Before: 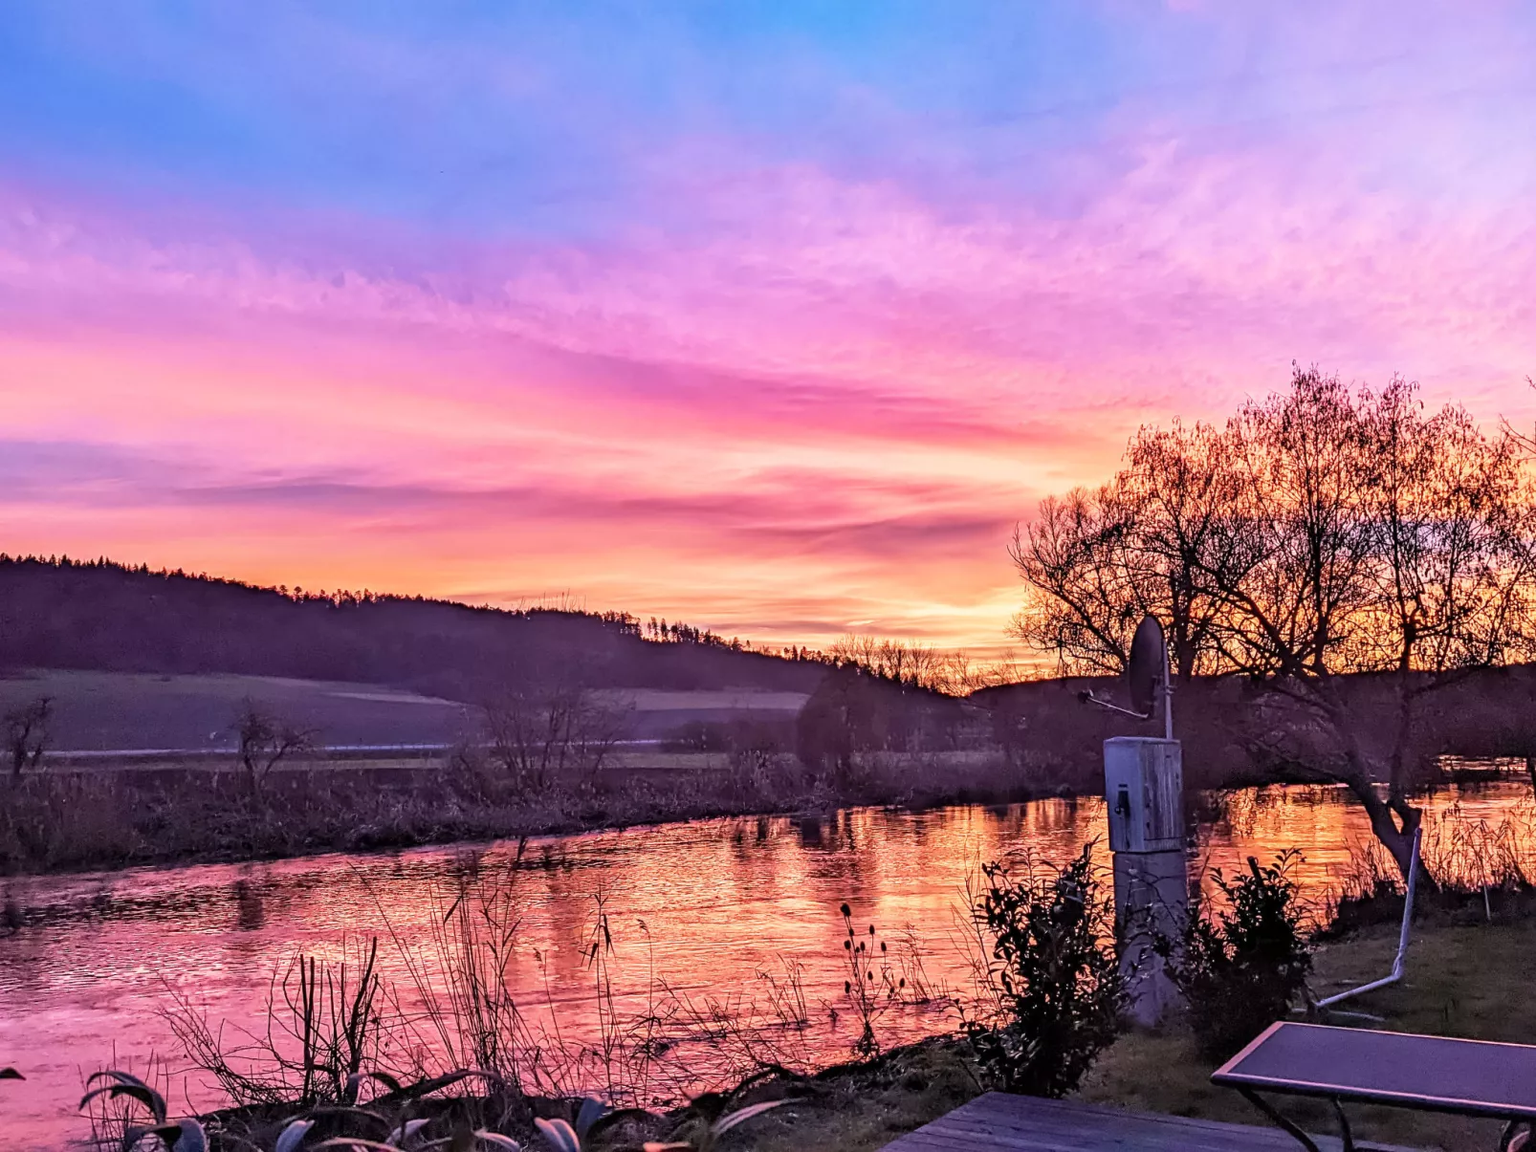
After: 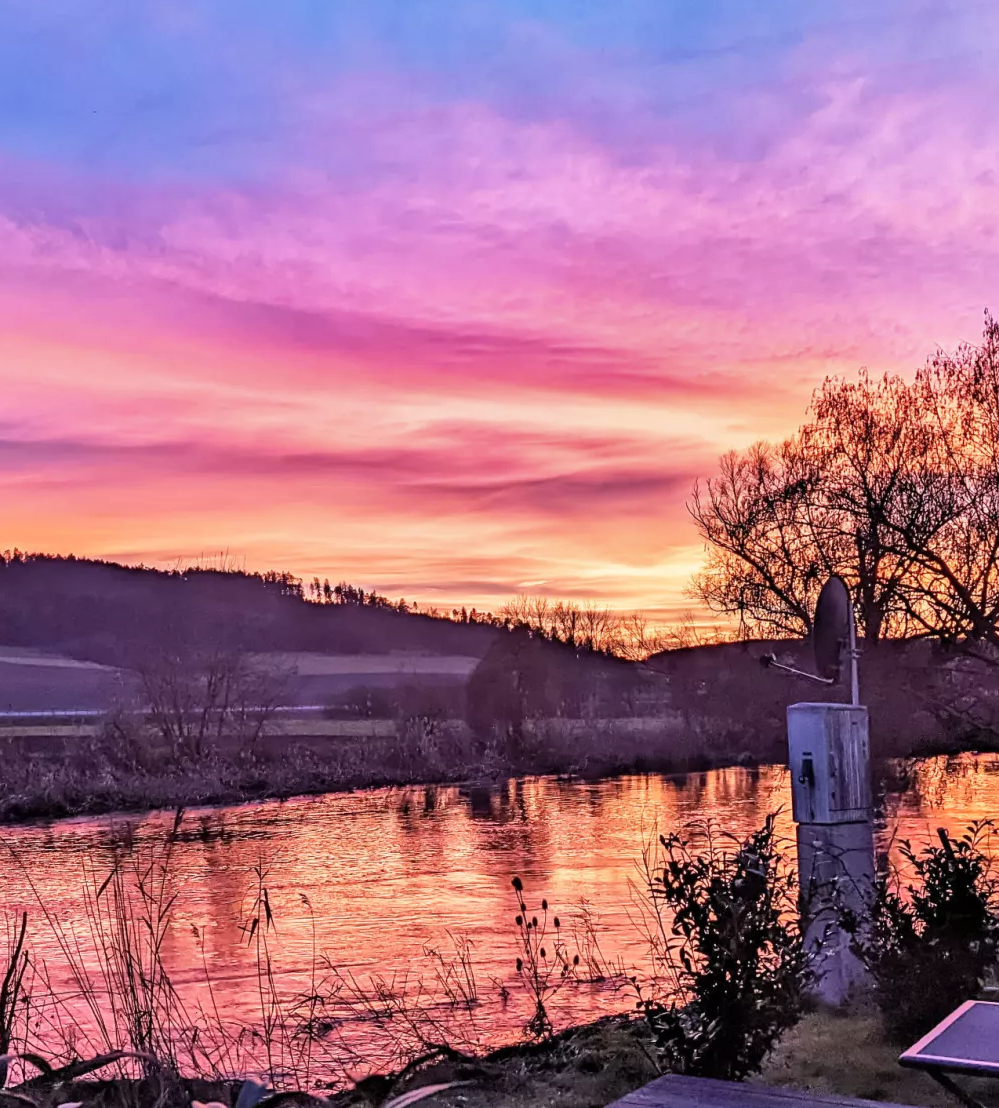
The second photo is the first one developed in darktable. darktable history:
crop and rotate: left 22.866%, top 5.648%, right 14.925%, bottom 2.32%
shadows and highlights: low approximation 0.01, soften with gaussian
